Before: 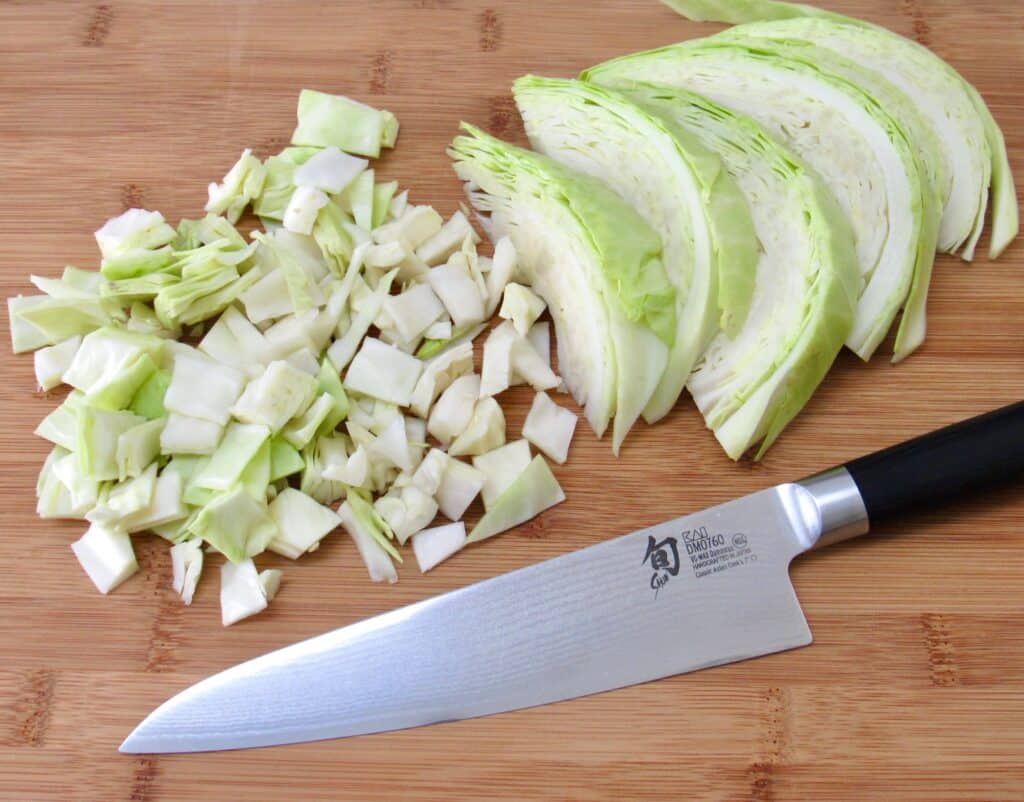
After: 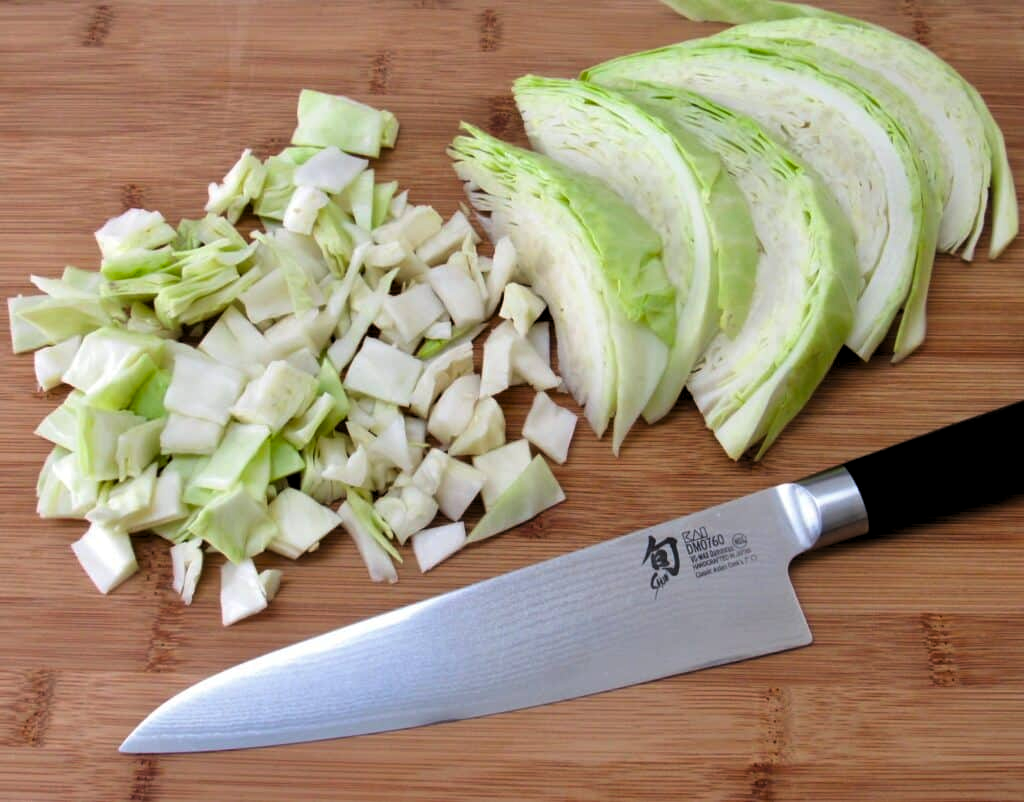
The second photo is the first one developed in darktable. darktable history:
levels: black 8.58%, levels [0.116, 0.574, 1]
